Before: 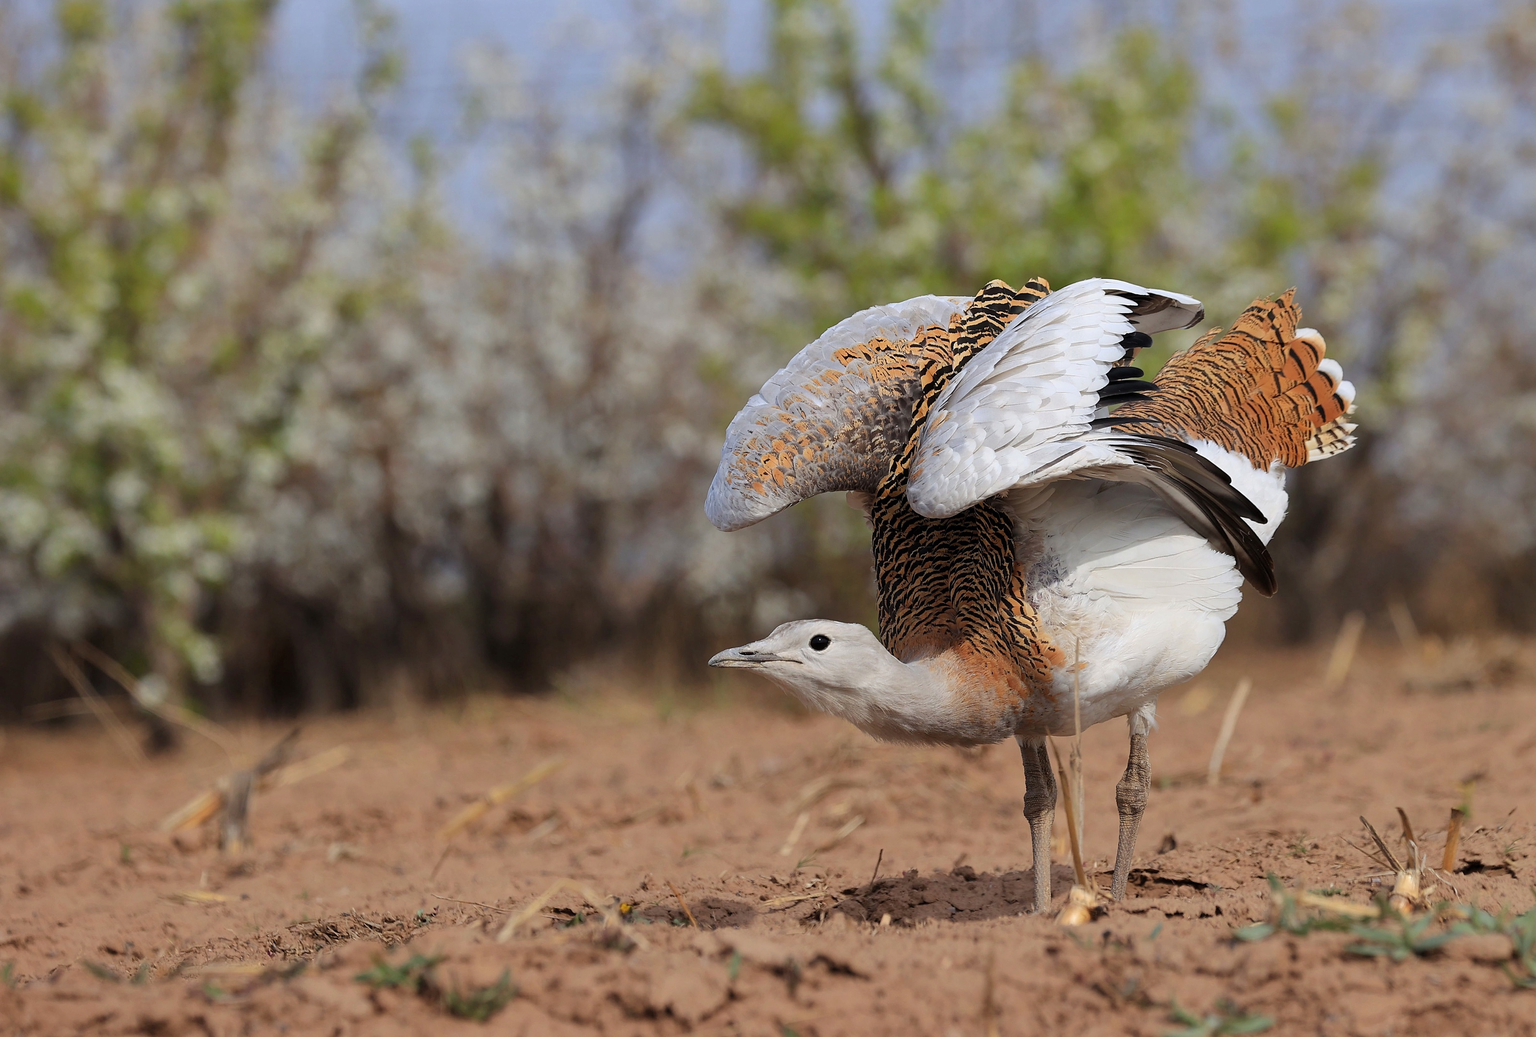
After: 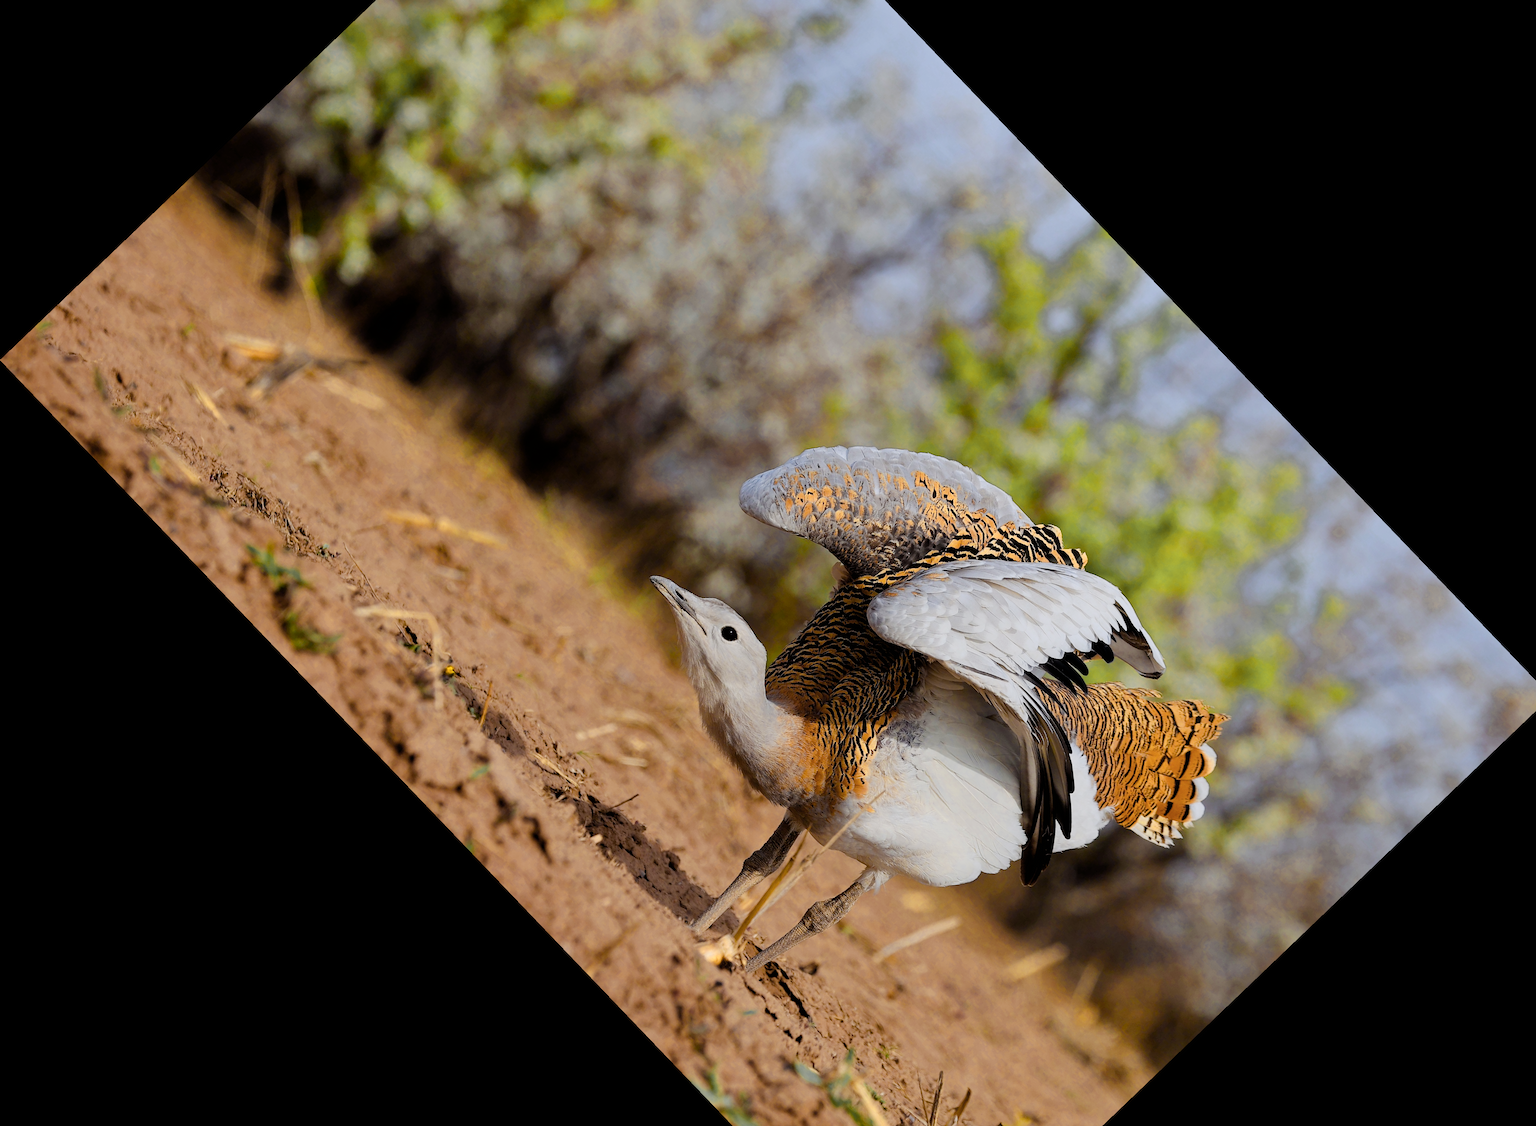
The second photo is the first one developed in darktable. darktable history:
color balance rgb: global offset › luminance -0.5%, perceptual saturation grading › highlights -17.77%, perceptual saturation grading › mid-tones 33.1%, perceptual saturation grading › shadows 50.52%, perceptual brilliance grading › highlights 10.8%, perceptual brilliance grading › shadows -10.8%, global vibrance 24.22%, contrast -25%
filmic rgb: black relative exposure -5 EV, white relative exposure 3.5 EV, hardness 3.19, contrast 1.2, highlights saturation mix -30%
crop and rotate: angle -46.26°, top 16.234%, right 0.912%, bottom 11.704%
color zones: curves: ch0 [(0.004, 0.306) (0.107, 0.448) (0.252, 0.656) (0.41, 0.398) (0.595, 0.515) (0.768, 0.628)]; ch1 [(0.07, 0.323) (0.151, 0.452) (0.252, 0.608) (0.346, 0.221) (0.463, 0.189) (0.61, 0.368) (0.735, 0.395) (0.921, 0.412)]; ch2 [(0, 0.476) (0.132, 0.512) (0.243, 0.512) (0.397, 0.48) (0.522, 0.376) (0.634, 0.536) (0.761, 0.46)]
